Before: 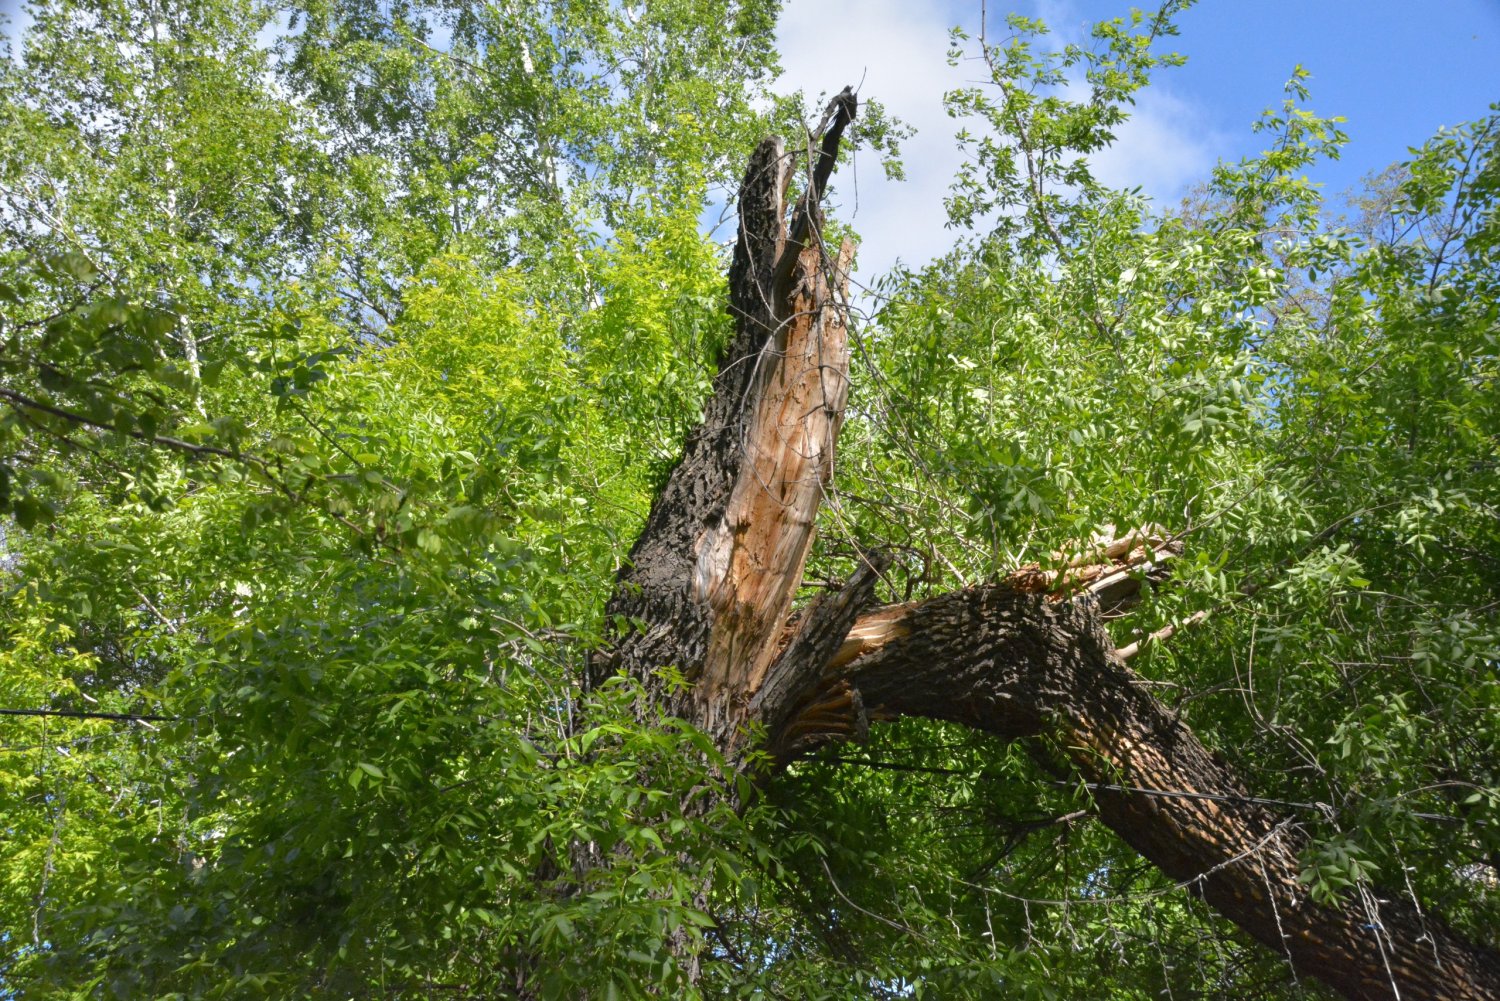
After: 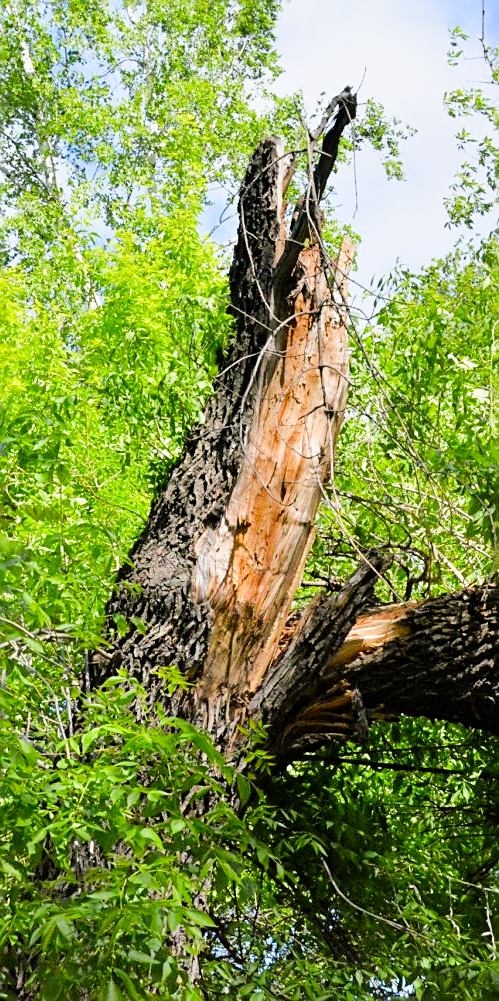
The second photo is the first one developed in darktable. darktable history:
exposure: exposure 0.943 EV, compensate highlight preservation false
sharpen: on, module defaults
crop: left 33.36%, right 33.36%
filmic rgb: black relative exposure -5 EV, hardness 2.88, contrast 1.2, highlights saturation mix -30%
color correction: saturation 1.34
